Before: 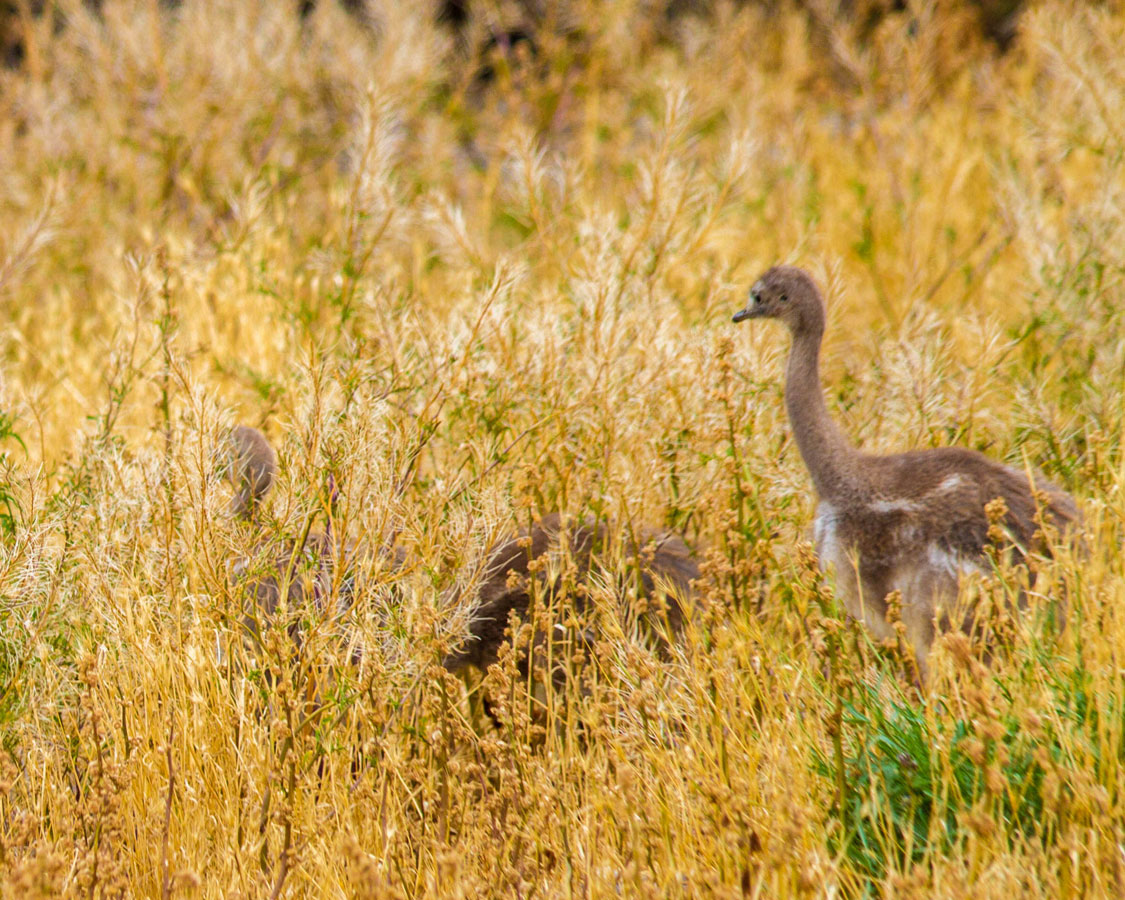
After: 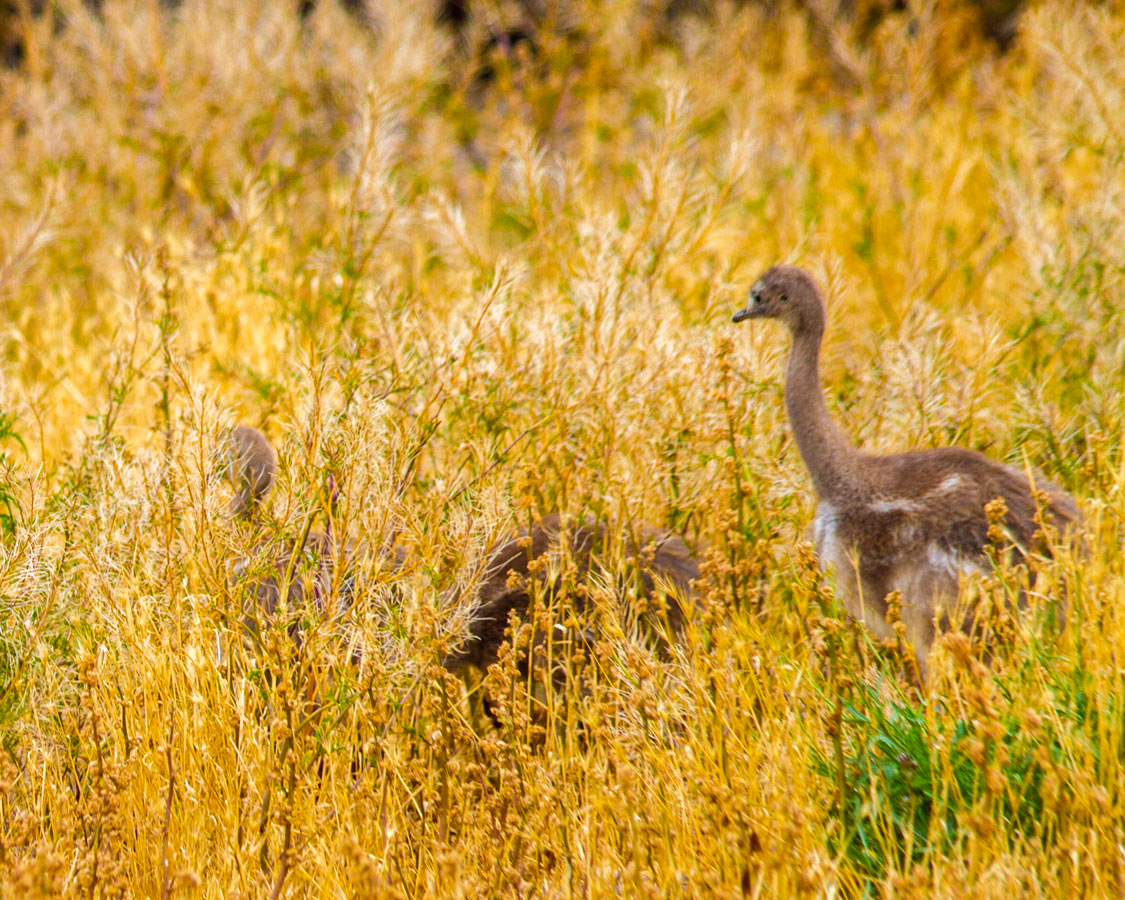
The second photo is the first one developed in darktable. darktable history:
color balance: lift [1, 1, 0.999, 1.001], gamma [1, 1.003, 1.005, 0.995], gain [1, 0.992, 0.988, 1.012], contrast 5%, output saturation 110%
